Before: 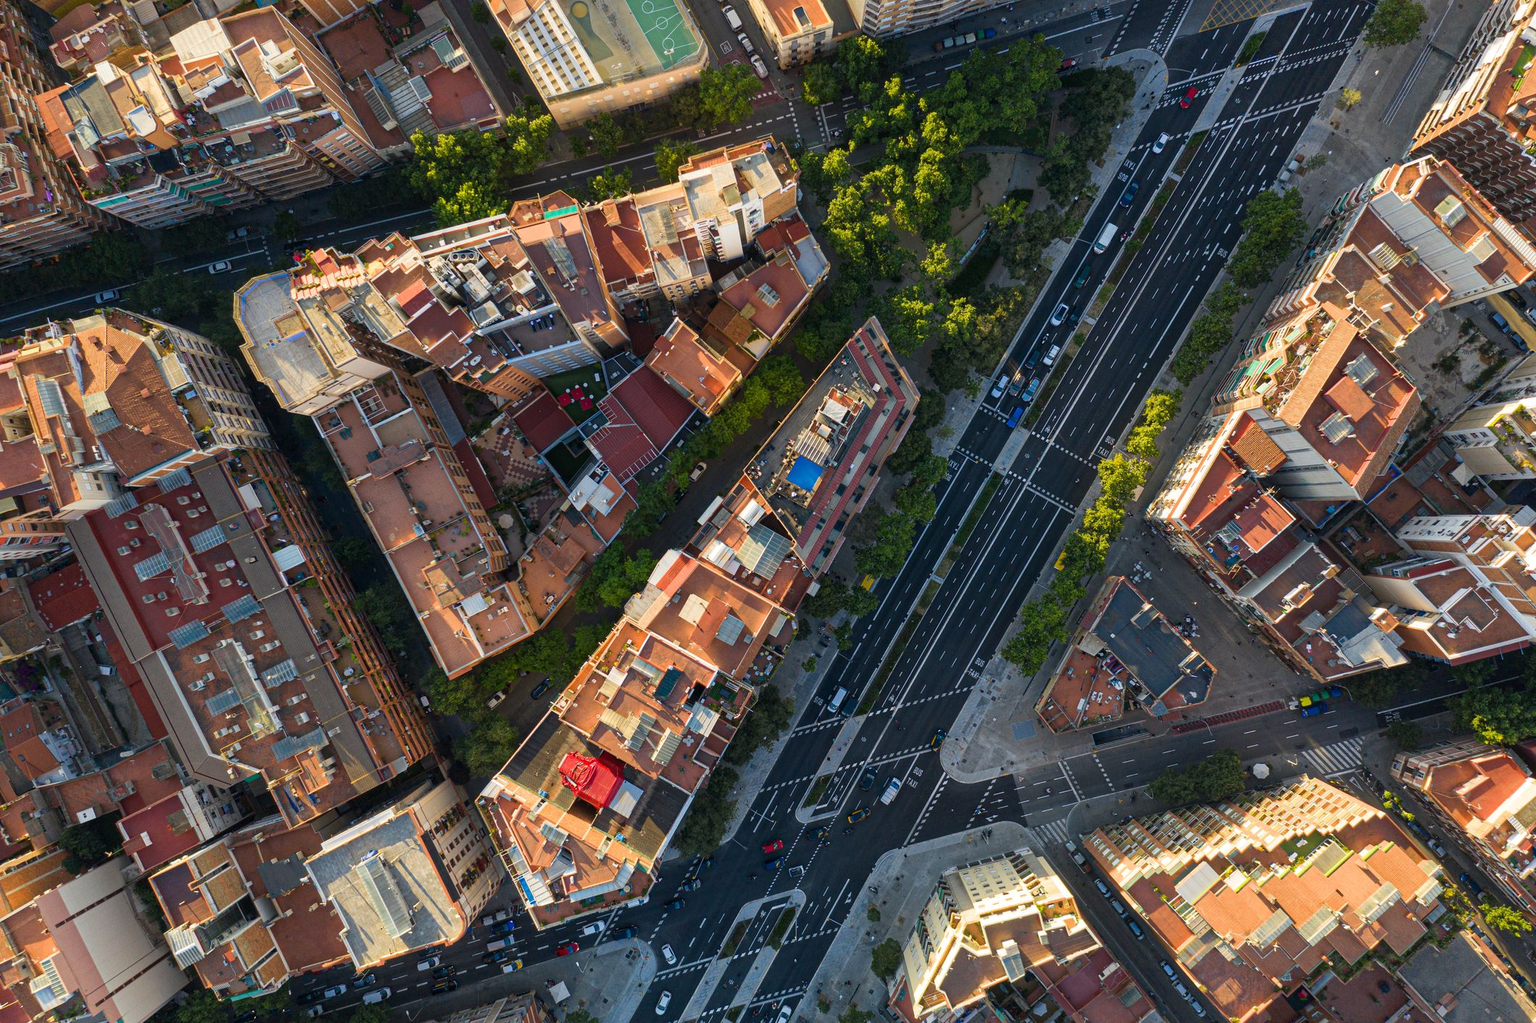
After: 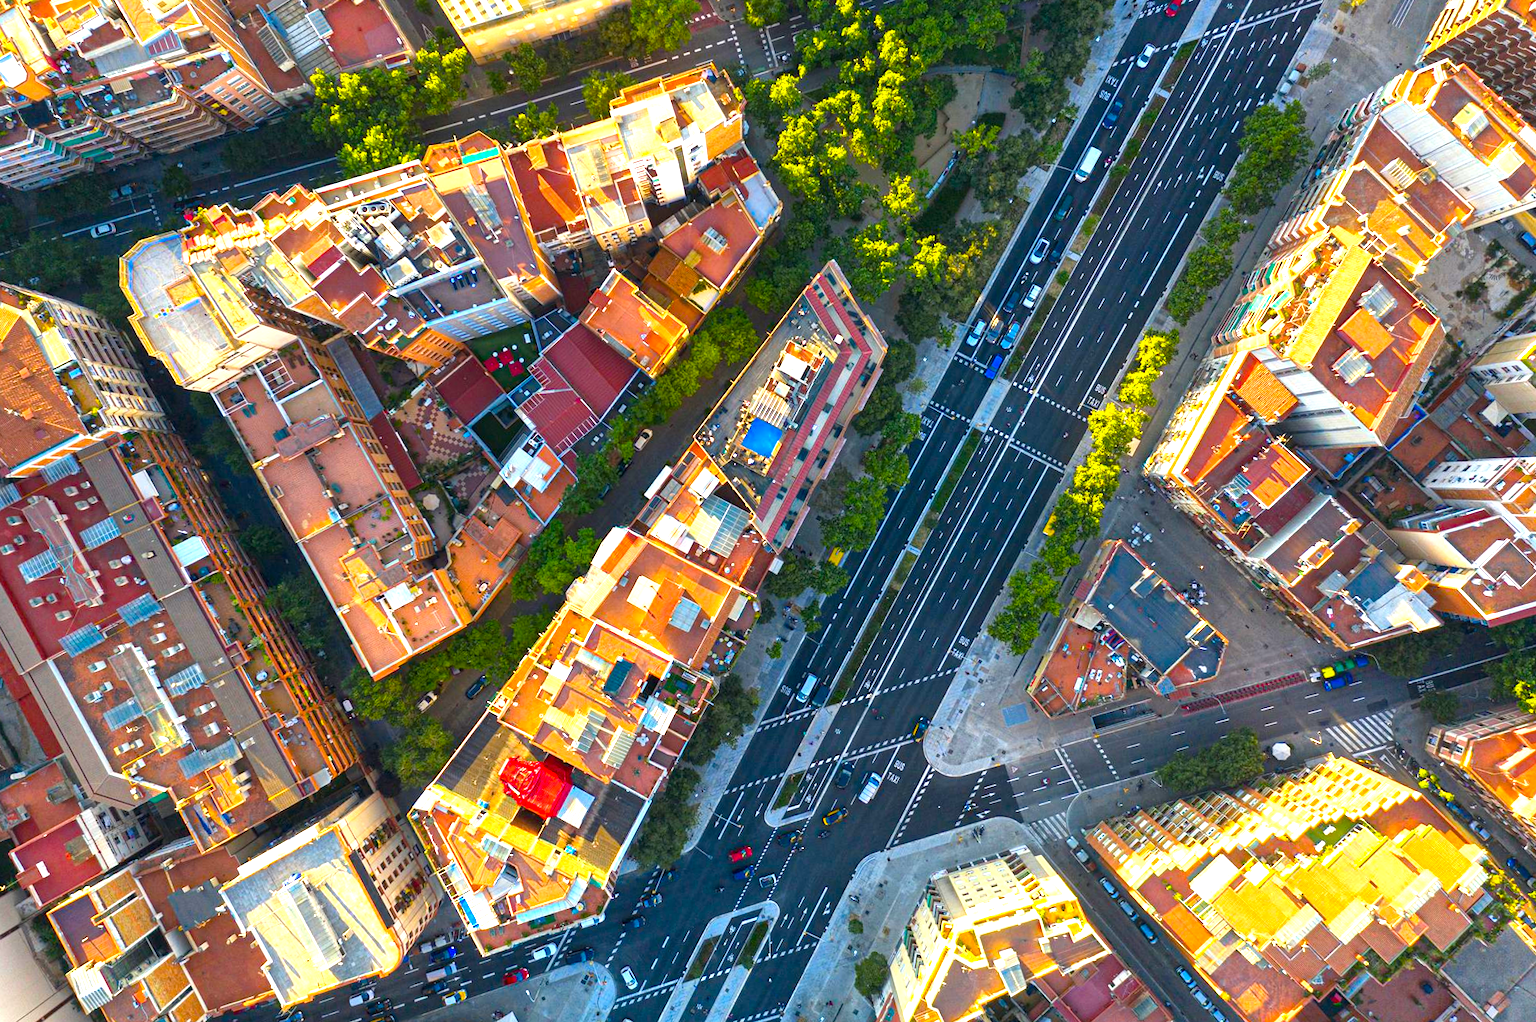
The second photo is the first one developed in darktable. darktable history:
white balance: emerald 1
exposure: black level correction 0, exposure 1.3 EV, compensate exposure bias true, compensate highlight preservation false
color balance rgb: linear chroma grading › global chroma 15%, perceptual saturation grading › global saturation 30%
crop and rotate: angle 1.96°, left 5.673%, top 5.673%
